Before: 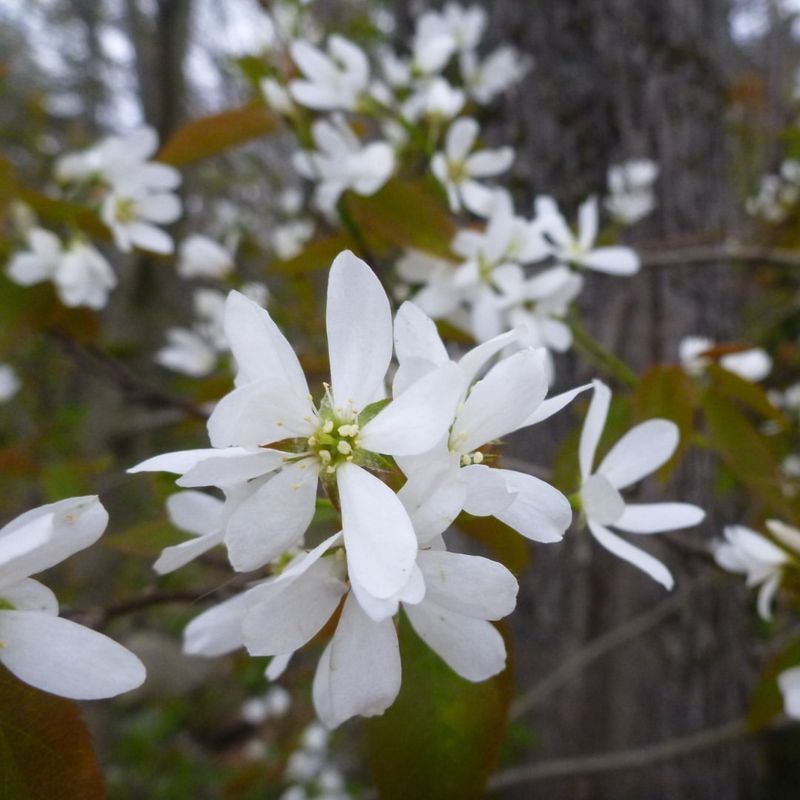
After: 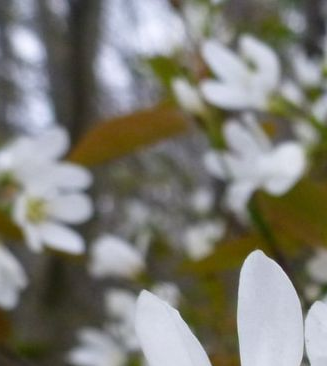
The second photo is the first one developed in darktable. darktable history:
crop and rotate: left 11.219%, top 0.054%, right 47.891%, bottom 54.164%
